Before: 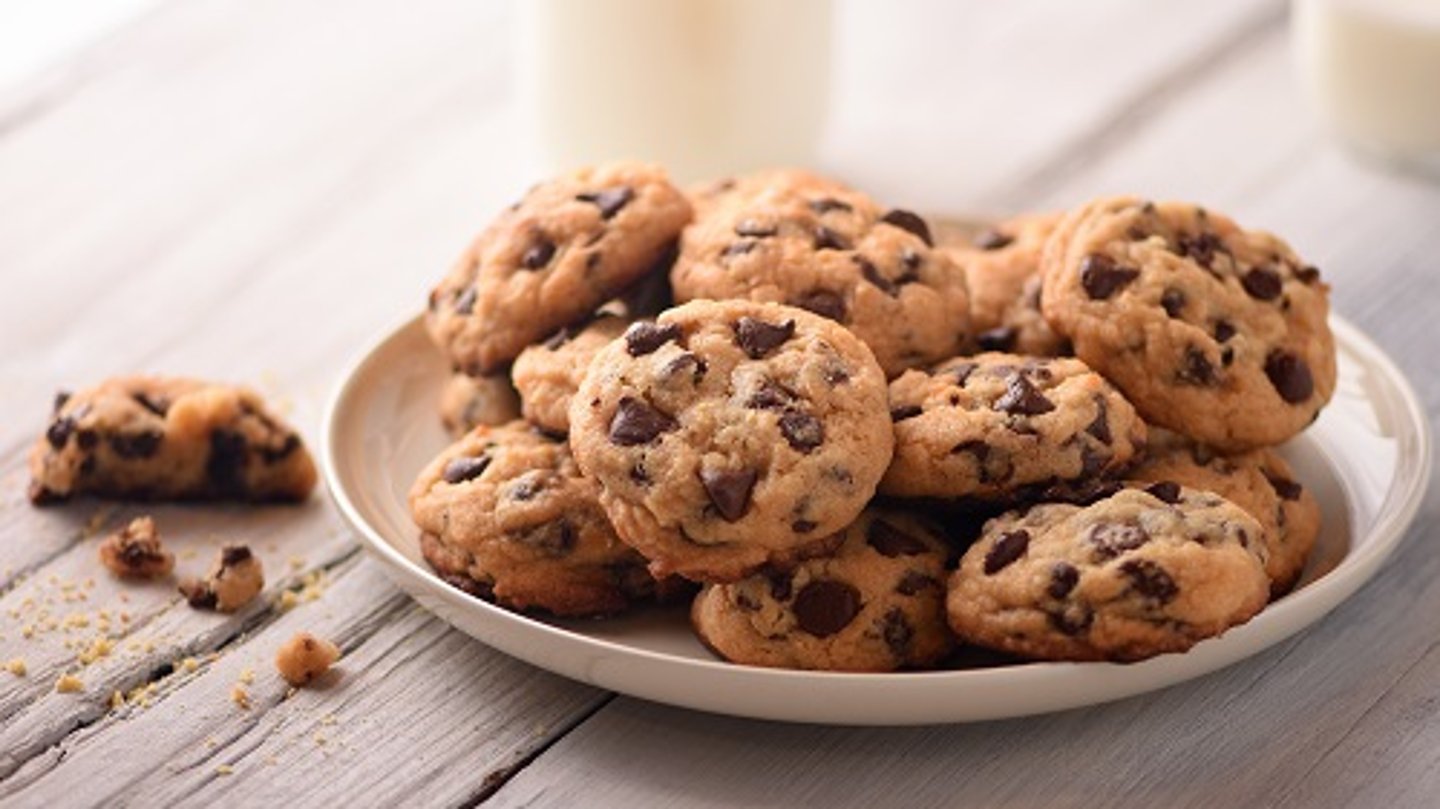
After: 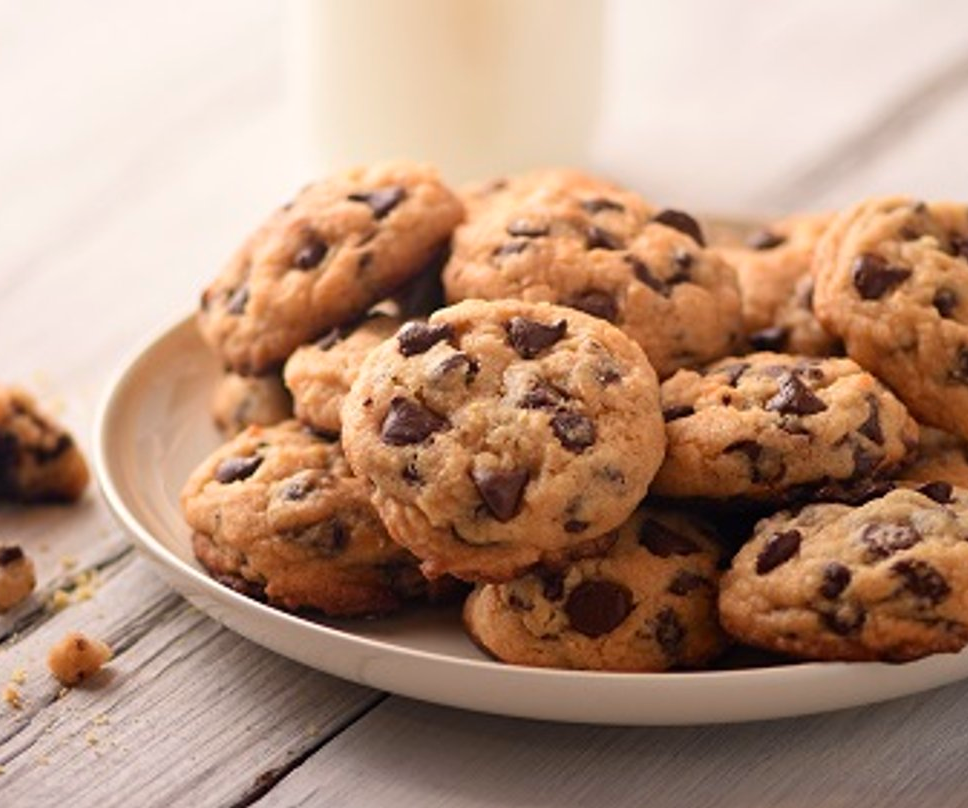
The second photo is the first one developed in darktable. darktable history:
color correction: highlights a* 0.732, highlights b* 2.76, saturation 1.07
crop and rotate: left 15.884%, right 16.826%
